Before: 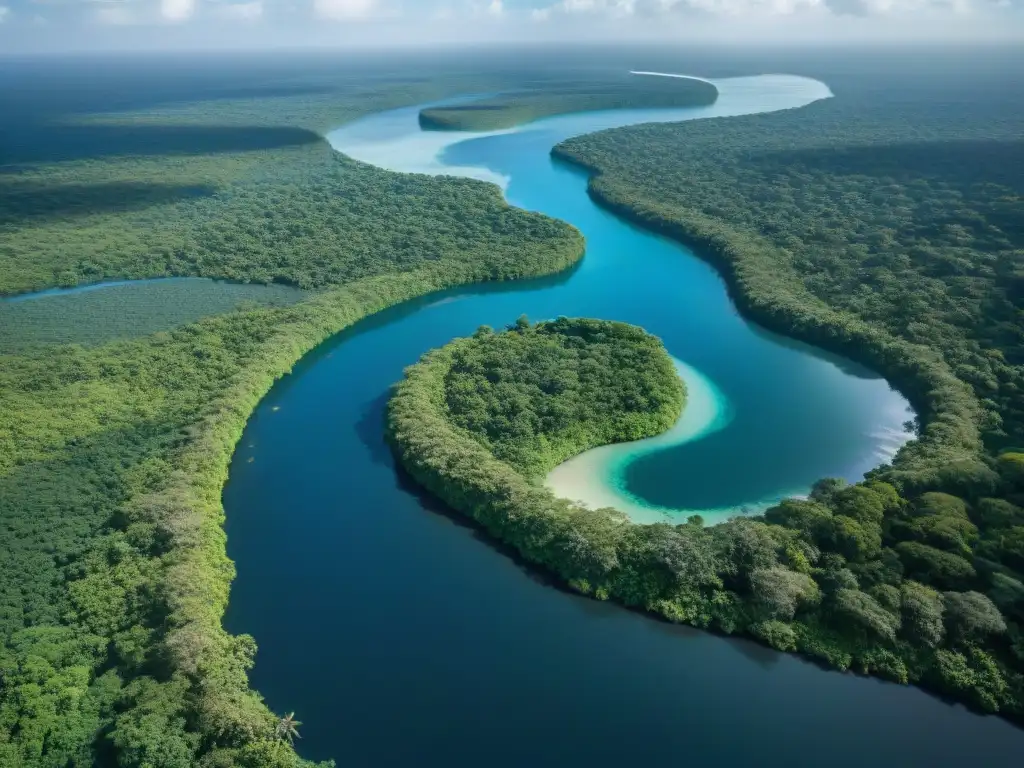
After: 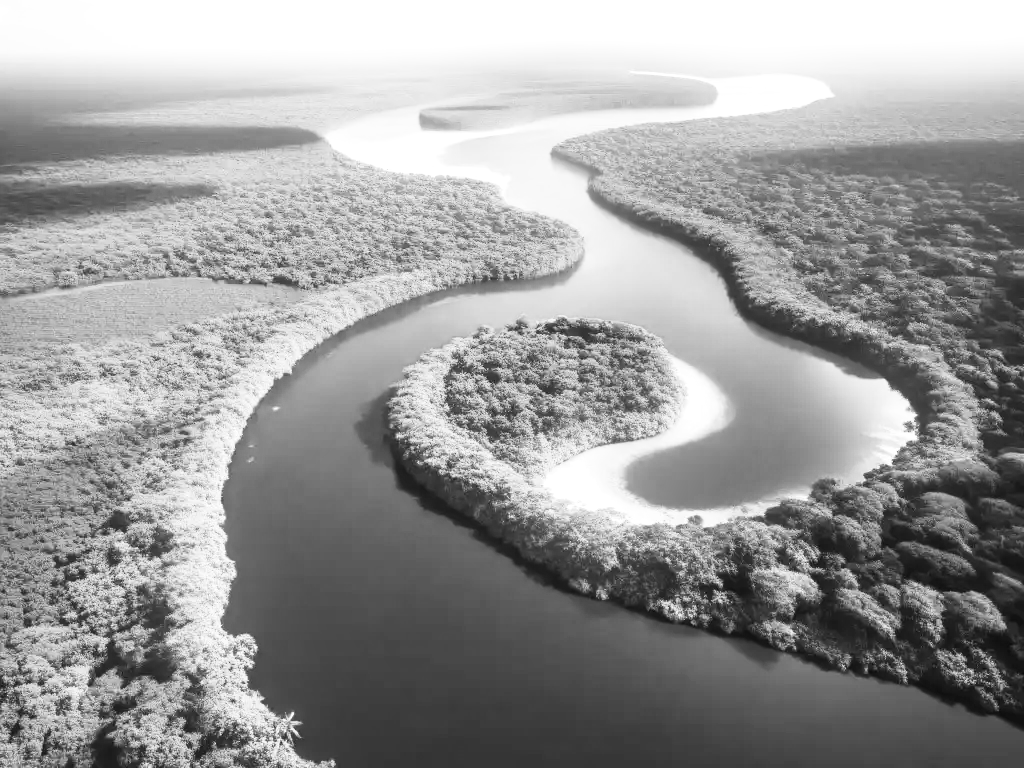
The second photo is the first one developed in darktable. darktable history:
color correction: highlights a* 17.88, highlights b* 18.79
rotate and perspective: crop left 0, crop top 0
shadows and highlights: shadows 0, highlights 40
white balance: red 0.967, blue 1.049
contrast brightness saturation: contrast 0.24, brightness 0.09
exposure: black level correction 0, exposure 1 EV, compensate highlight preservation false
monochrome: on, module defaults
bloom: size 9%, threshold 100%, strength 7%
